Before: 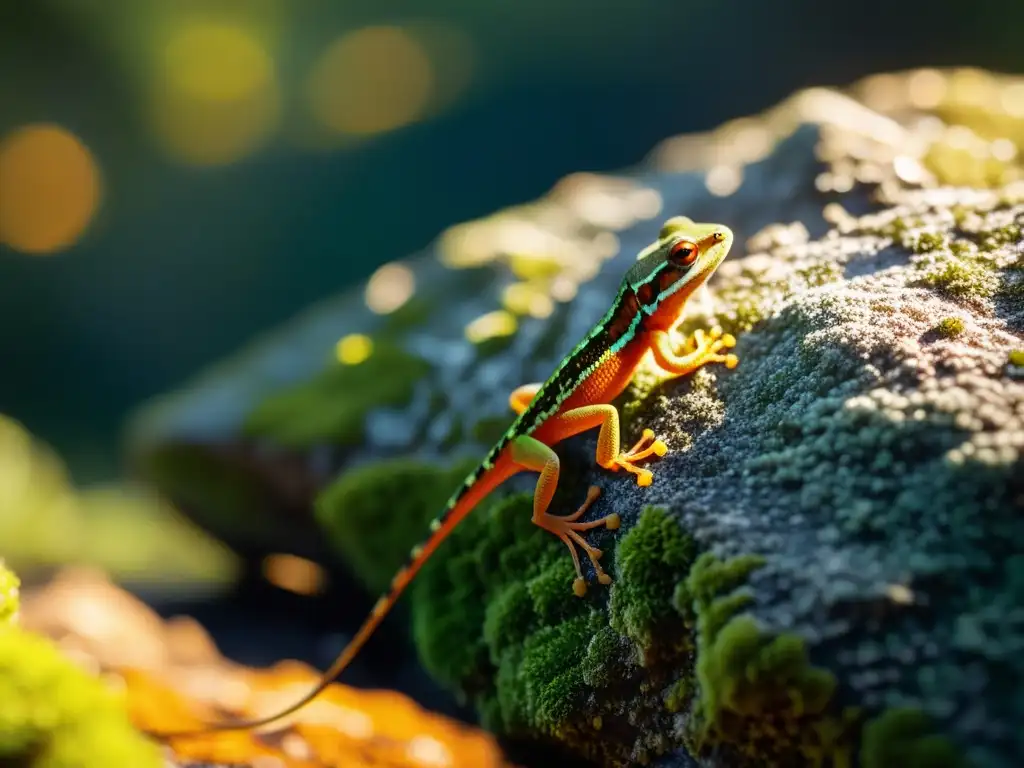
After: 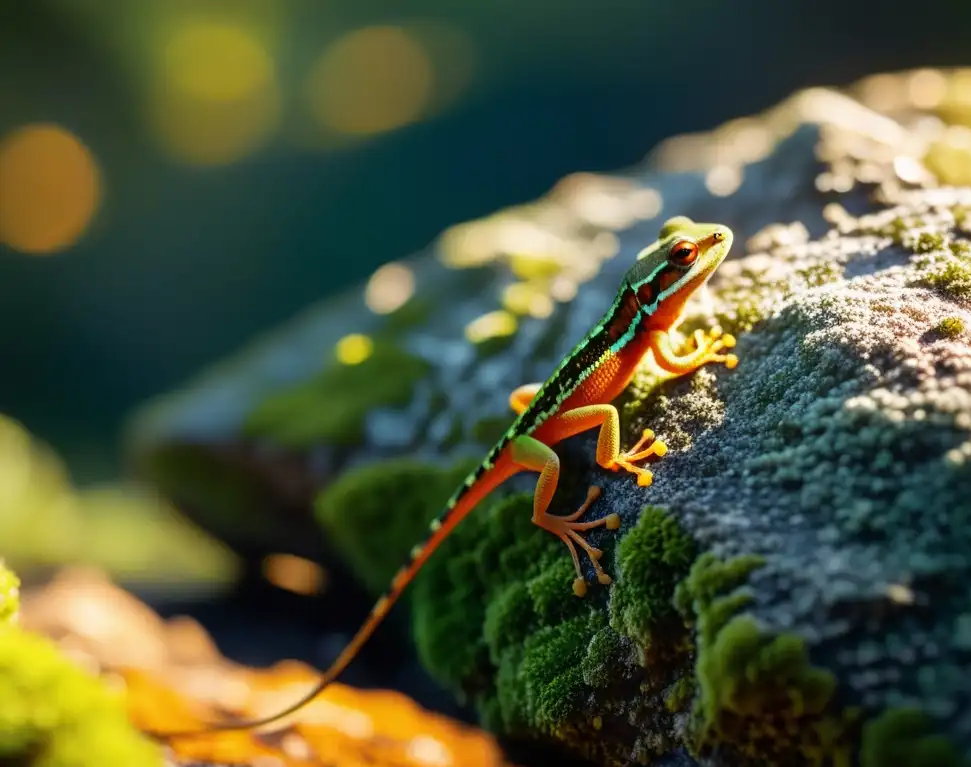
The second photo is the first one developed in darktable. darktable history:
crop and rotate: left 0%, right 5.085%
